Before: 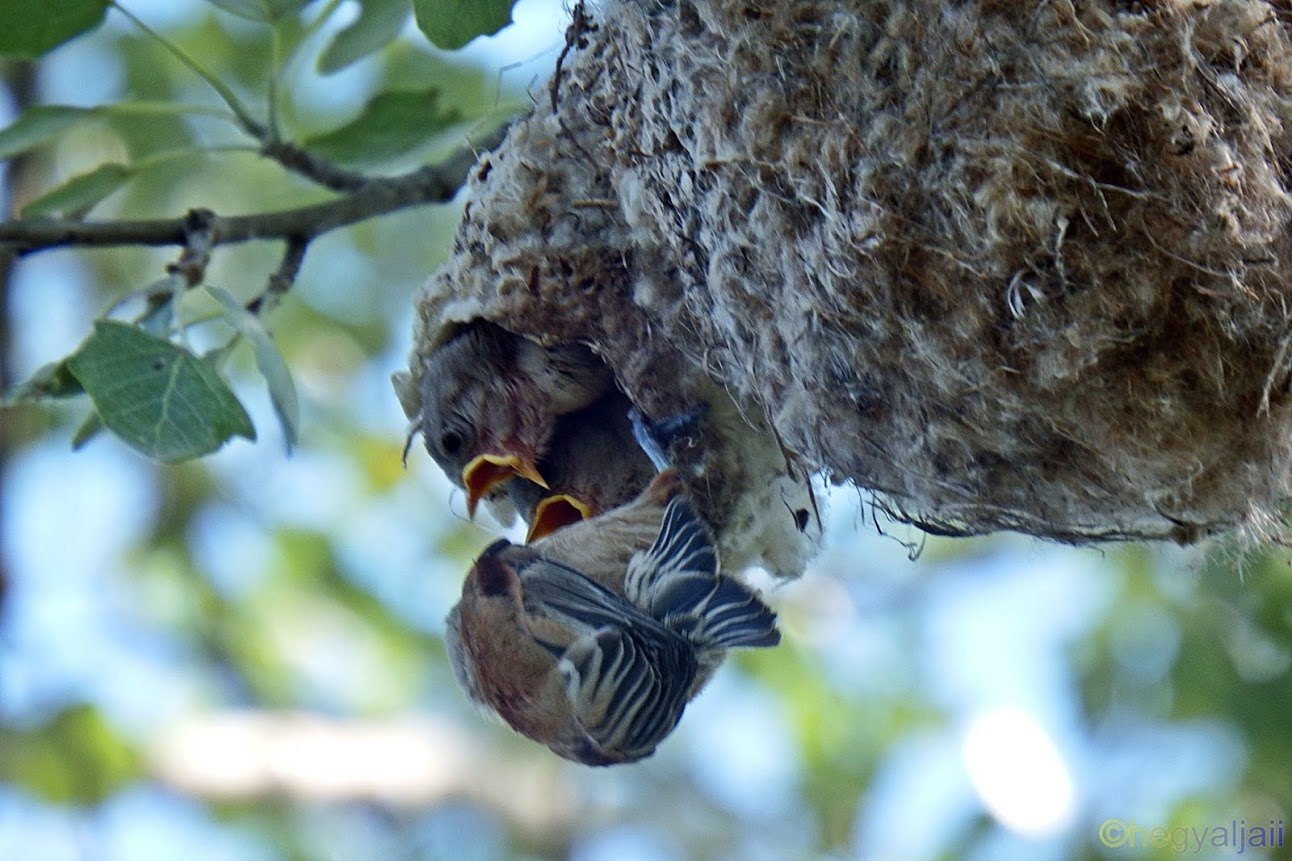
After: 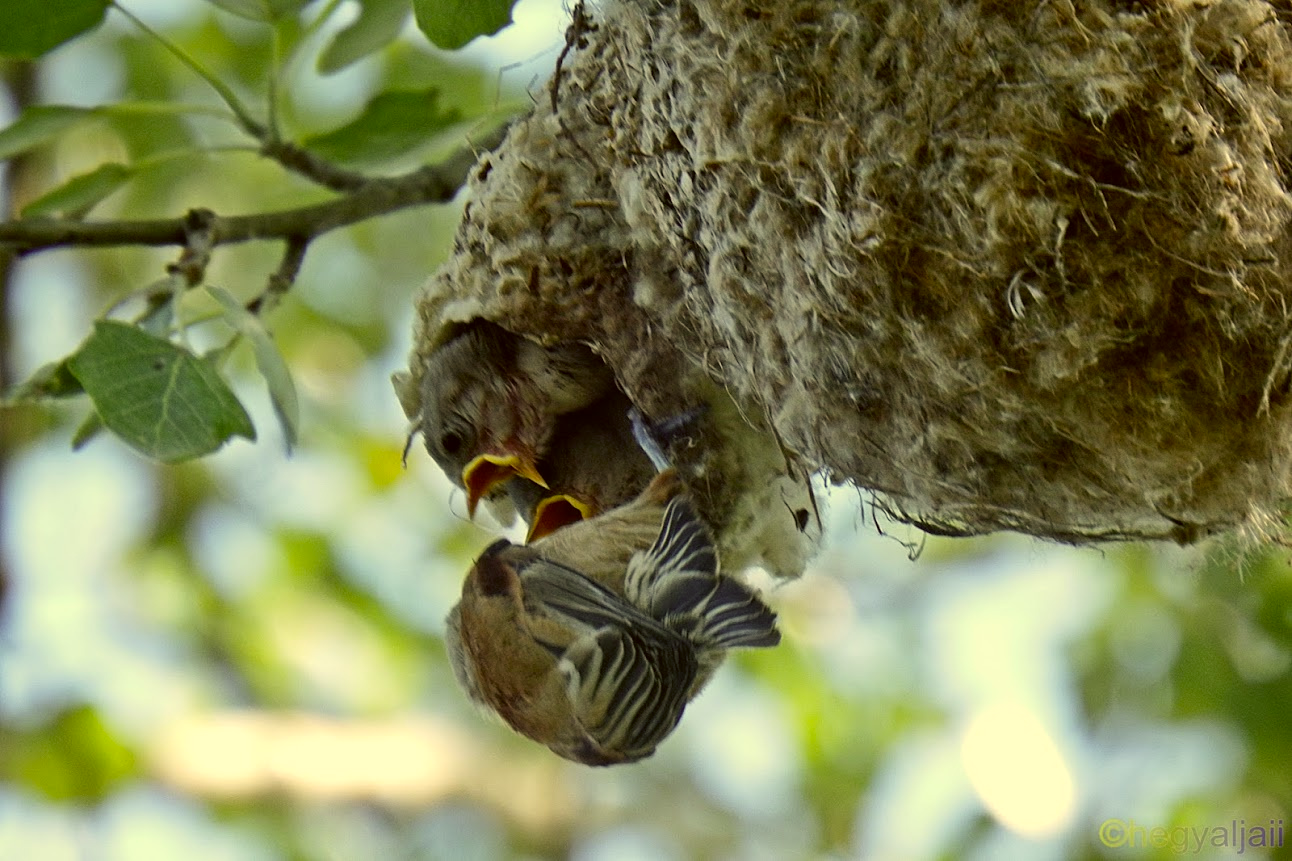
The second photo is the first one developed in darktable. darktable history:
color correction: highlights a* 0.165, highlights b* 29.38, shadows a* -0.229, shadows b* 21.08
